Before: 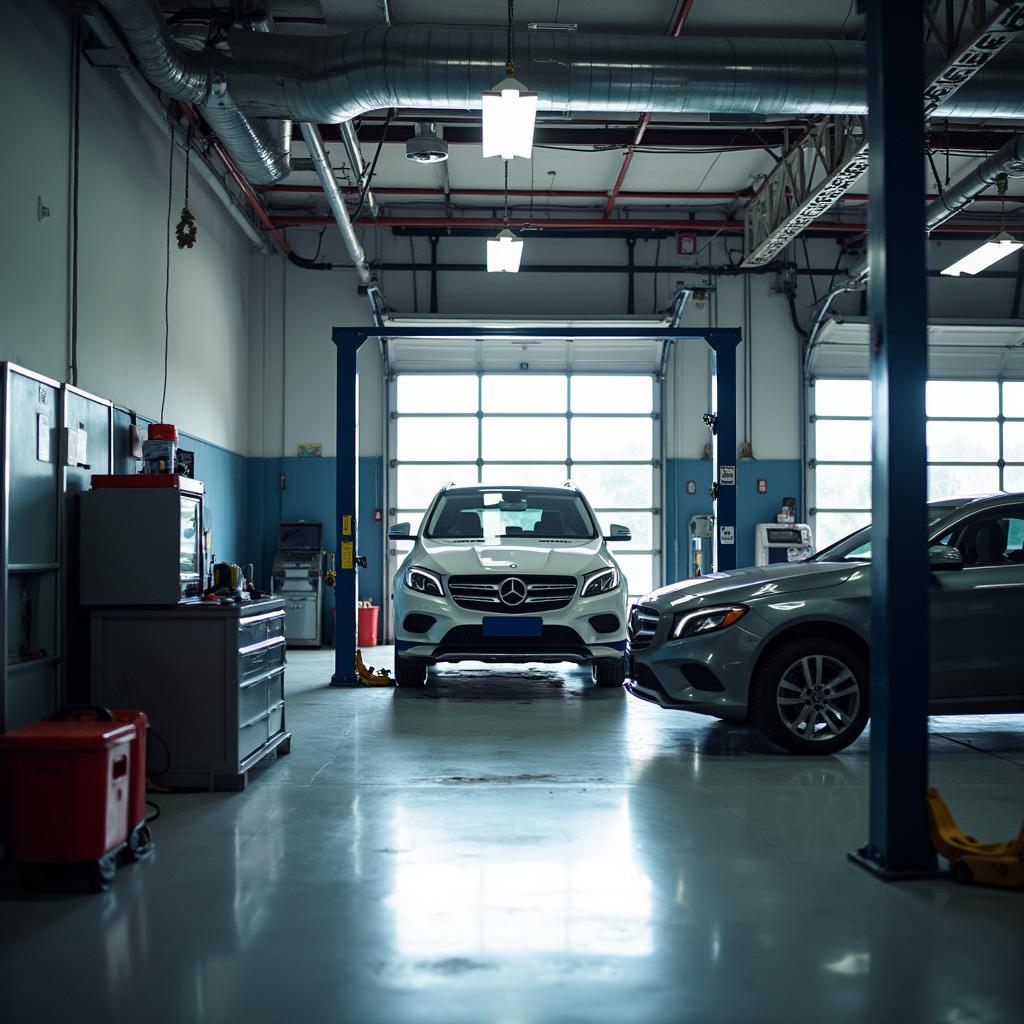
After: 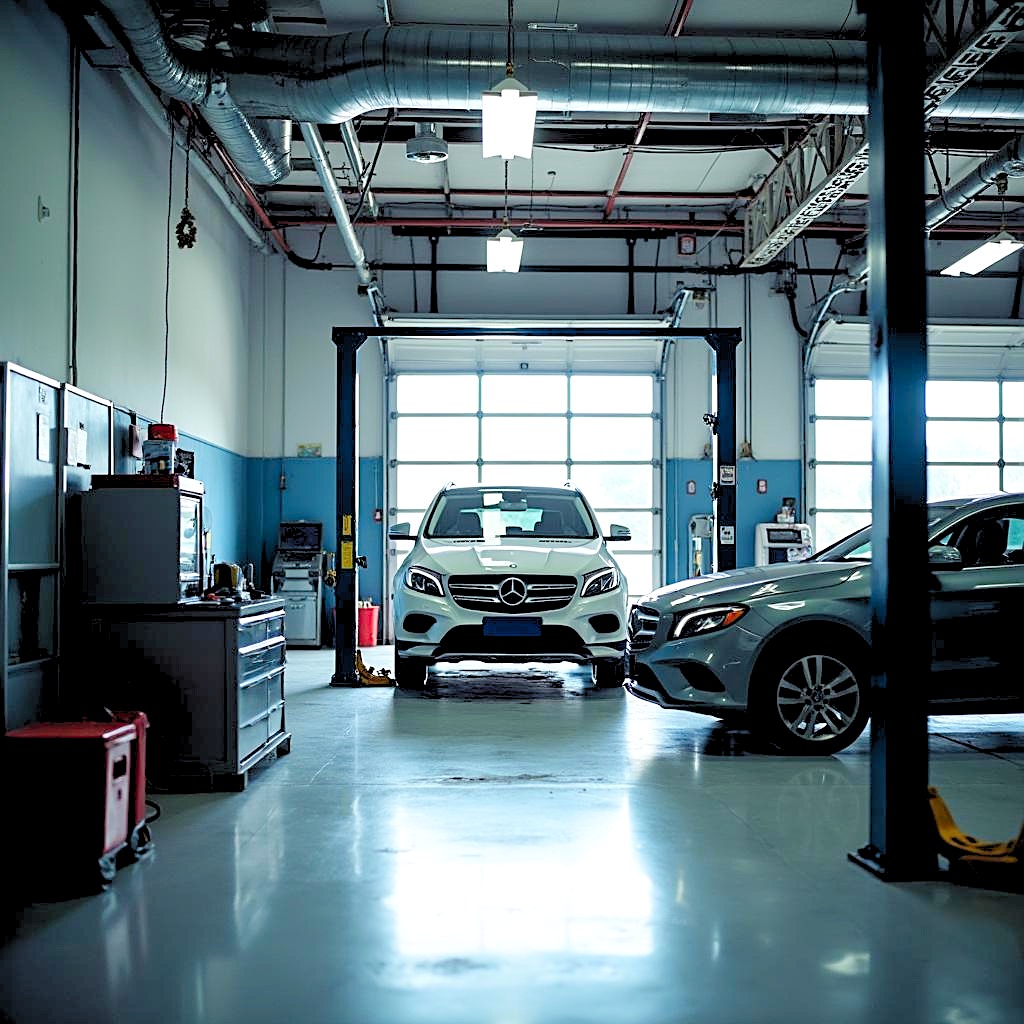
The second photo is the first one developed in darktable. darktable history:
levels: levels [0.072, 0.414, 0.976]
sharpen: on, module defaults
